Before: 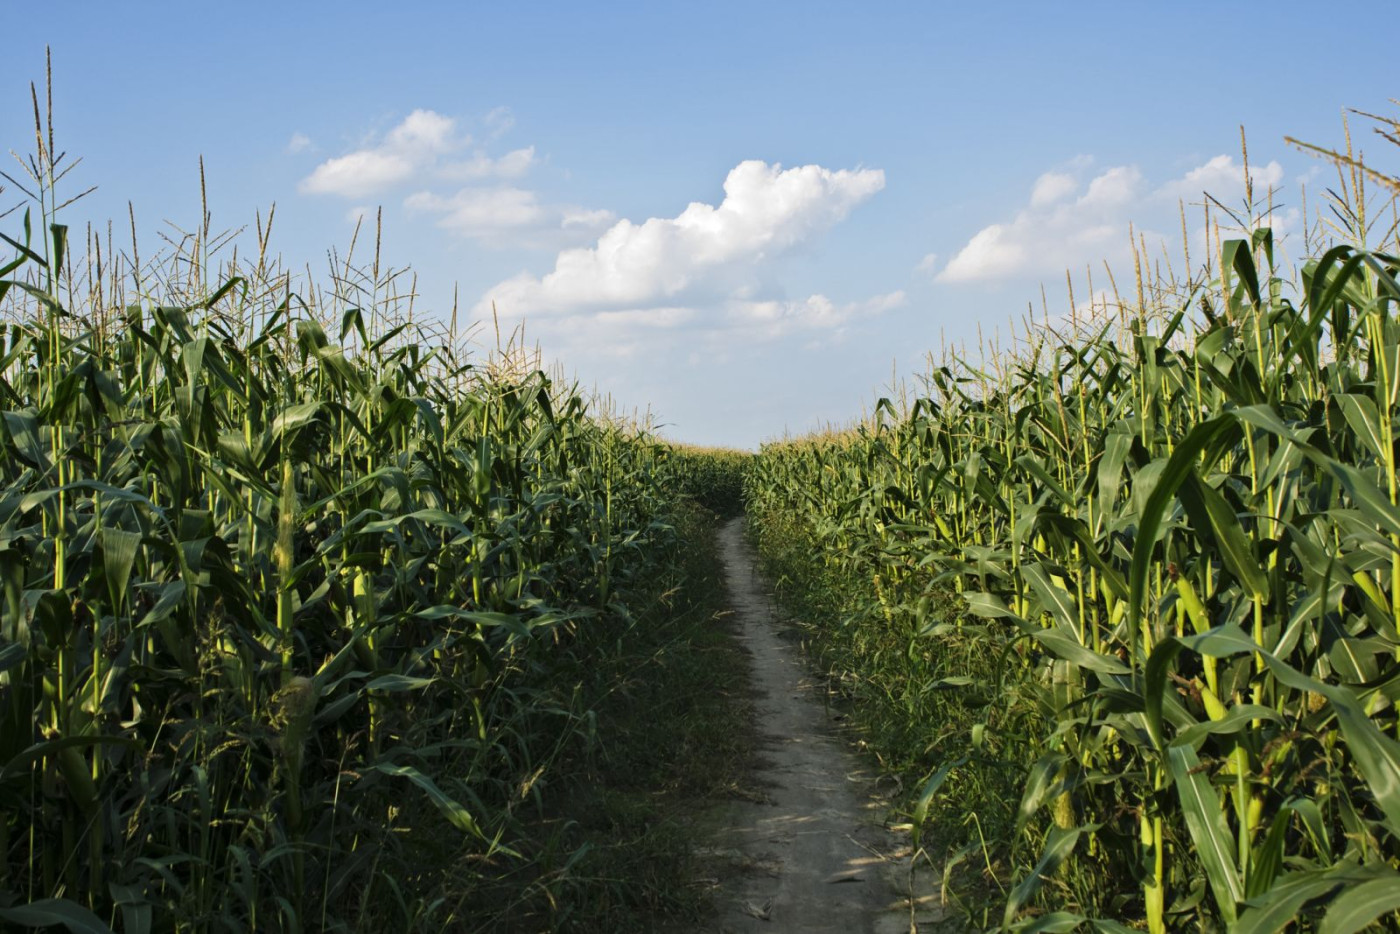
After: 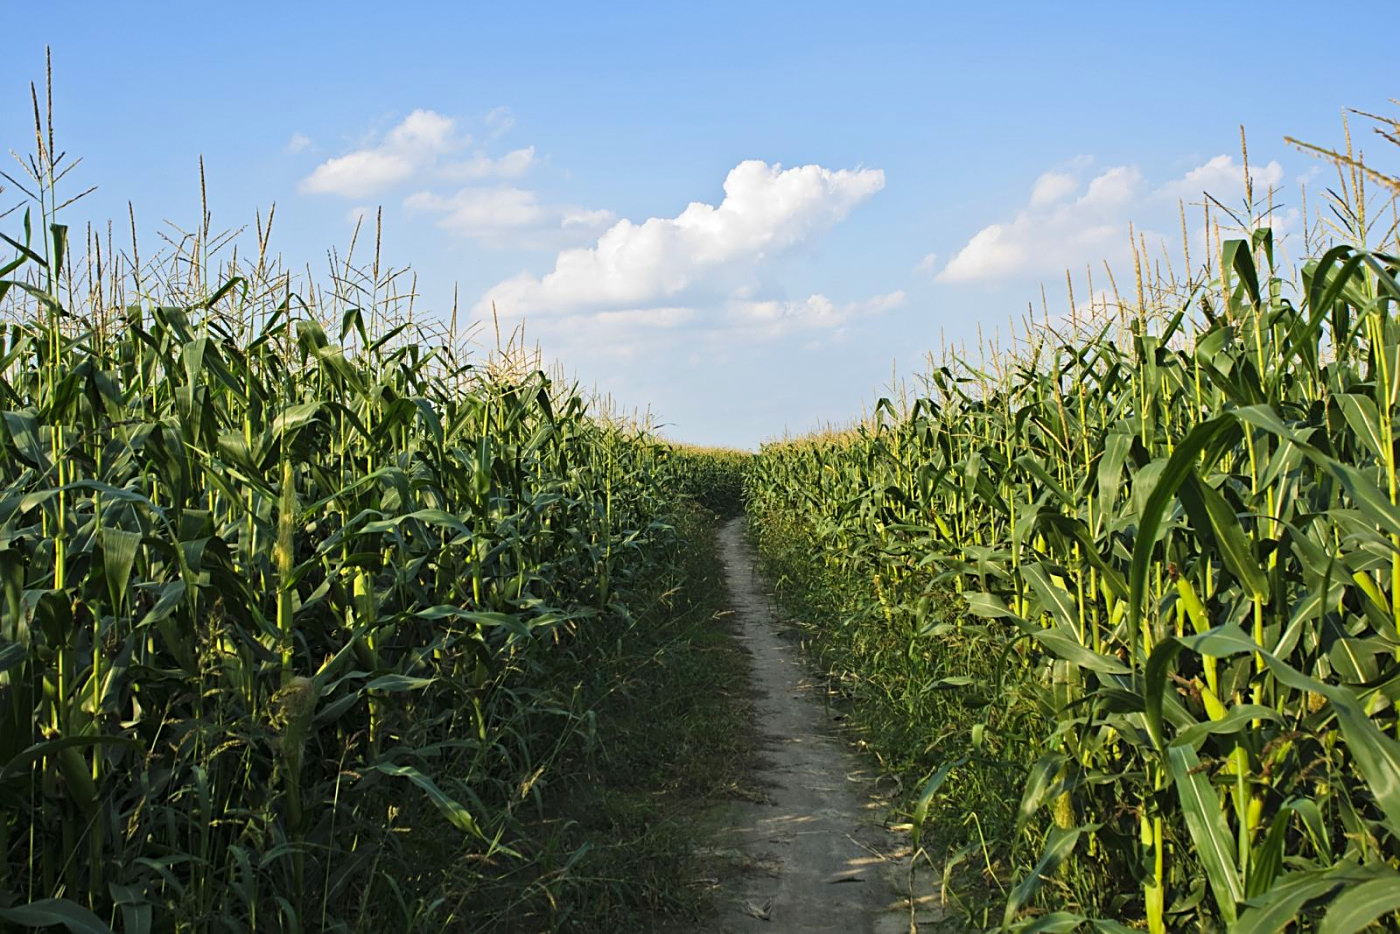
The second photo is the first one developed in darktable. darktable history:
sharpen: on, module defaults
contrast brightness saturation: contrast 0.07, brightness 0.08, saturation 0.18
tone equalizer: on, module defaults
